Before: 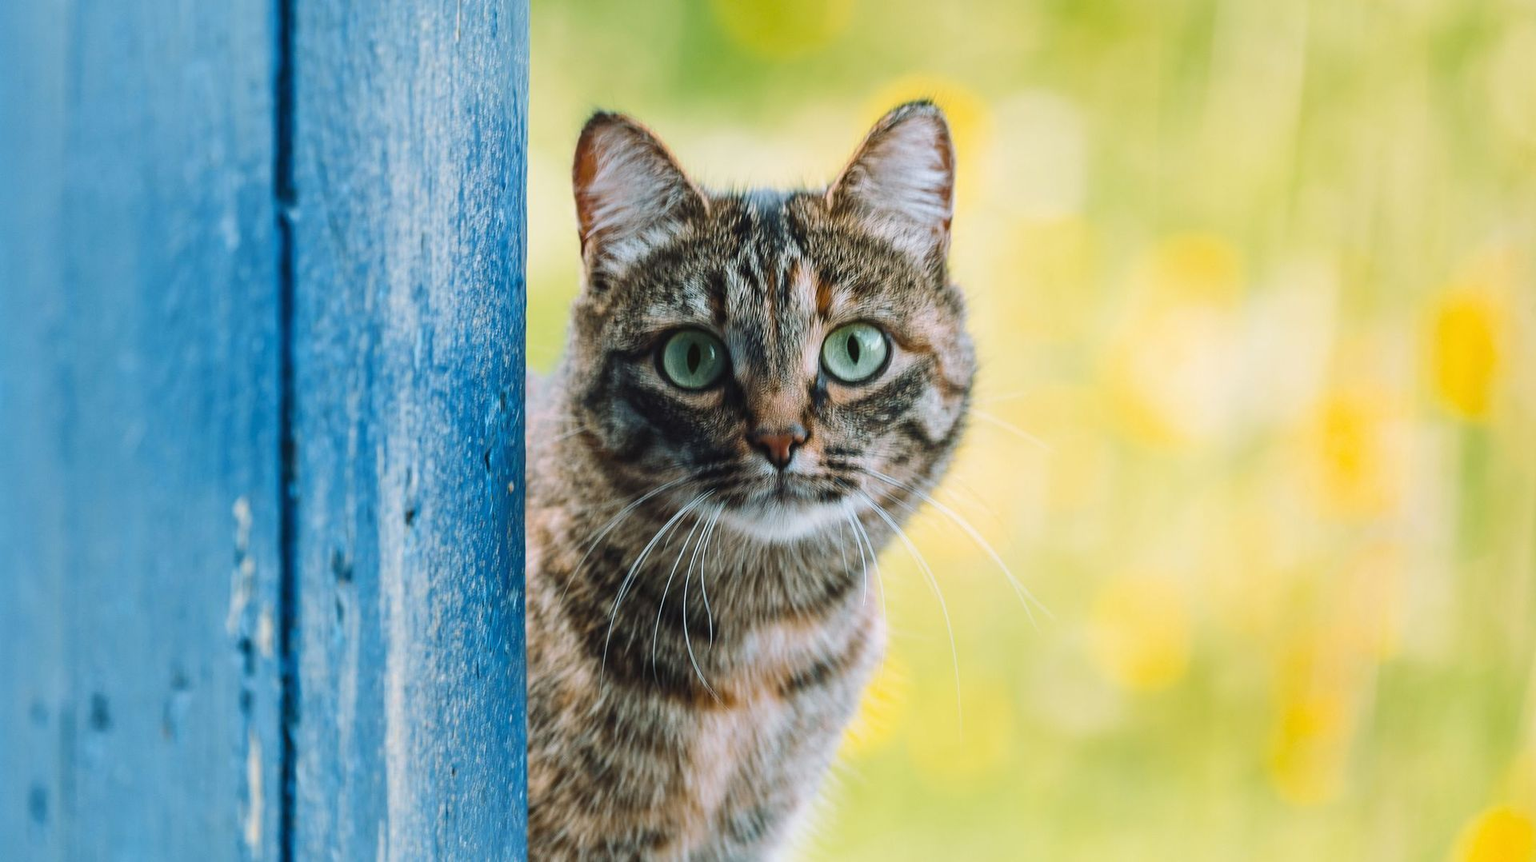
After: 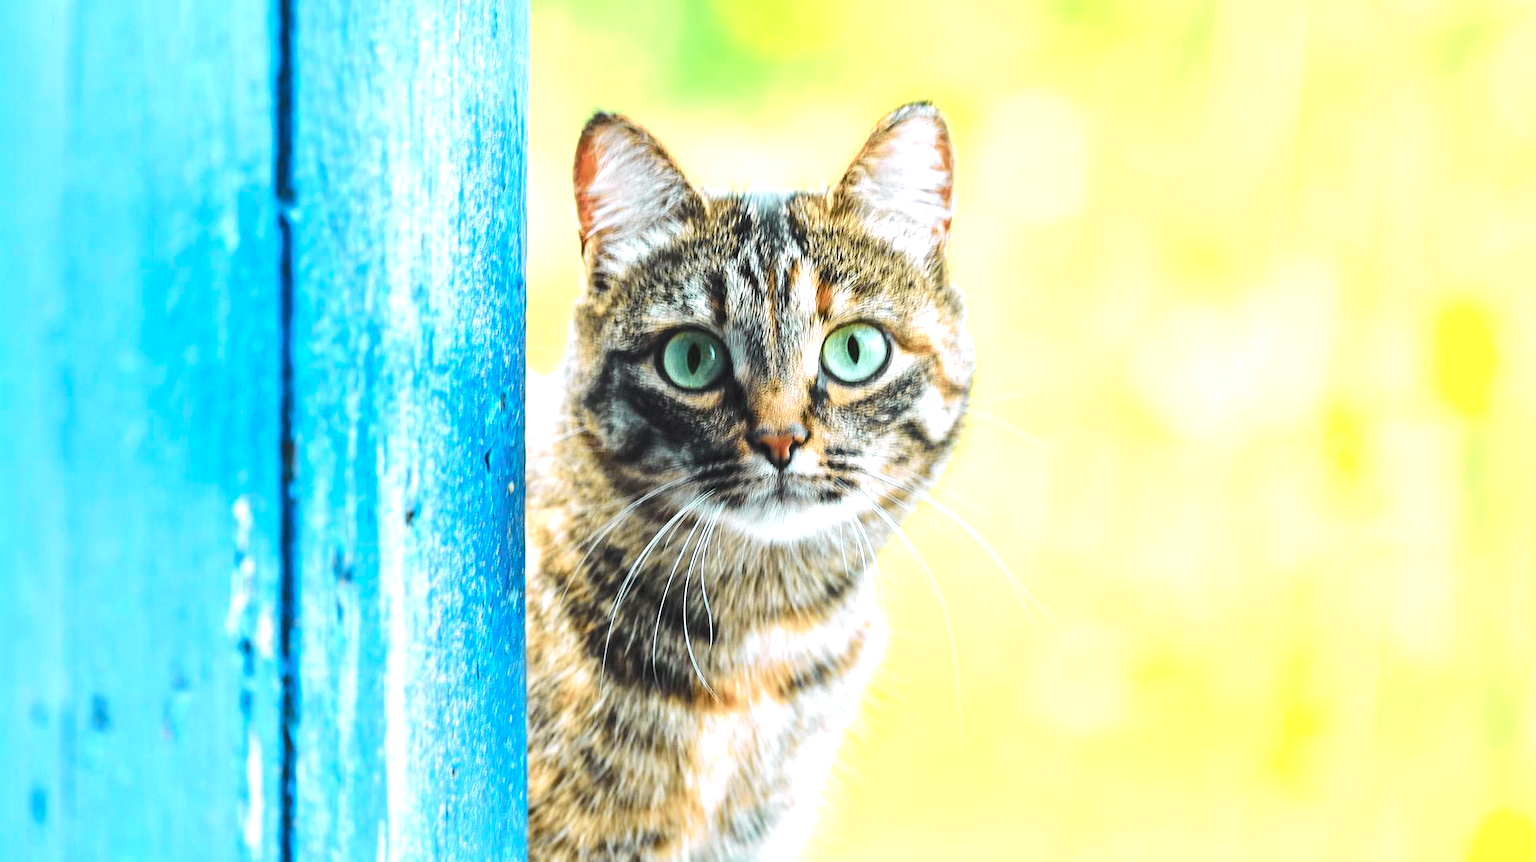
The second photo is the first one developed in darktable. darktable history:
tone curve: curves: ch0 [(0, 0) (0.037, 0.011) (0.131, 0.108) (0.279, 0.279) (0.476, 0.554) (0.617, 0.693) (0.704, 0.77) (0.813, 0.852) (0.916, 0.924) (1, 0.993)]; ch1 [(0, 0) (0.318, 0.278) (0.444, 0.427) (0.493, 0.492) (0.508, 0.502) (0.534, 0.529) (0.562, 0.563) (0.626, 0.662) (0.746, 0.764) (1, 1)]; ch2 [(0, 0) (0.316, 0.292) (0.381, 0.37) (0.423, 0.448) (0.476, 0.492) (0.502, 0.498) (0.522, 0.518) (0.533, 0.532) (0.586, 0.631) (0.634, 0.663) (0.7, 0.7) (0.861, 0.808) (1, 0.951)], color space Lab, independent channels, preserve colors none
exposure: black level correction 0, exposure 1.199 EV, compensate highlight preservation false
